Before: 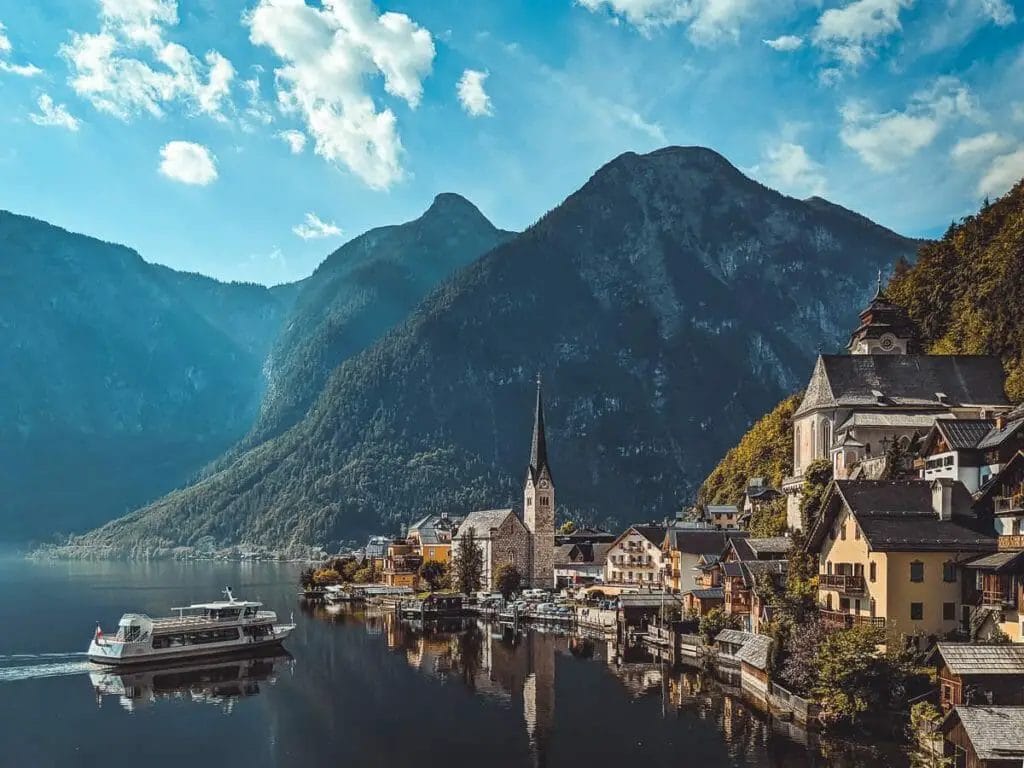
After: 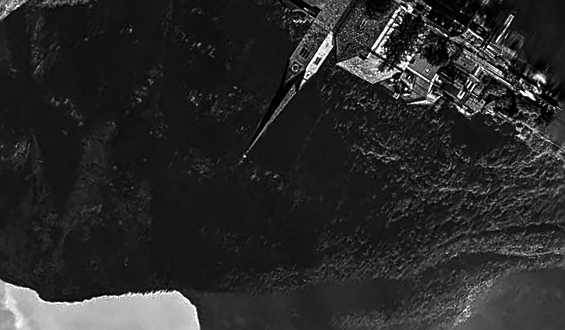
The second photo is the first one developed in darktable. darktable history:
sharpen: on, module defaults
crop and rotate: angle 146.97°, left 9.112%, top 15.67%, right 4.511%, bottom 16.935%
contrast equalizer: octaves 7, y [[0.515 ×6], [0.507 ×6], [0.425 ×6], [0 ×6], [0 ×6]], mix -0.297
contrast brightness saturation: contrast -0.027, brightness -0.589, saturation -0.988
exposure: black level correction 0, exposure 0.499 EV, compensate highlight preservation false
color balance rgb: highlights gain › chroma 0.24%, highlights gain › hue 330.96°, perceptual saturation grading › global saturation 20%, perceptual saturation grading › highlights -25.526%, perceptual saturation grading › shadows 50.116%, global vibrance 40.024%
local contrast: mode bilateral grid, contrast 24, coarseness 51, detail 122%, midtone range 0.2
